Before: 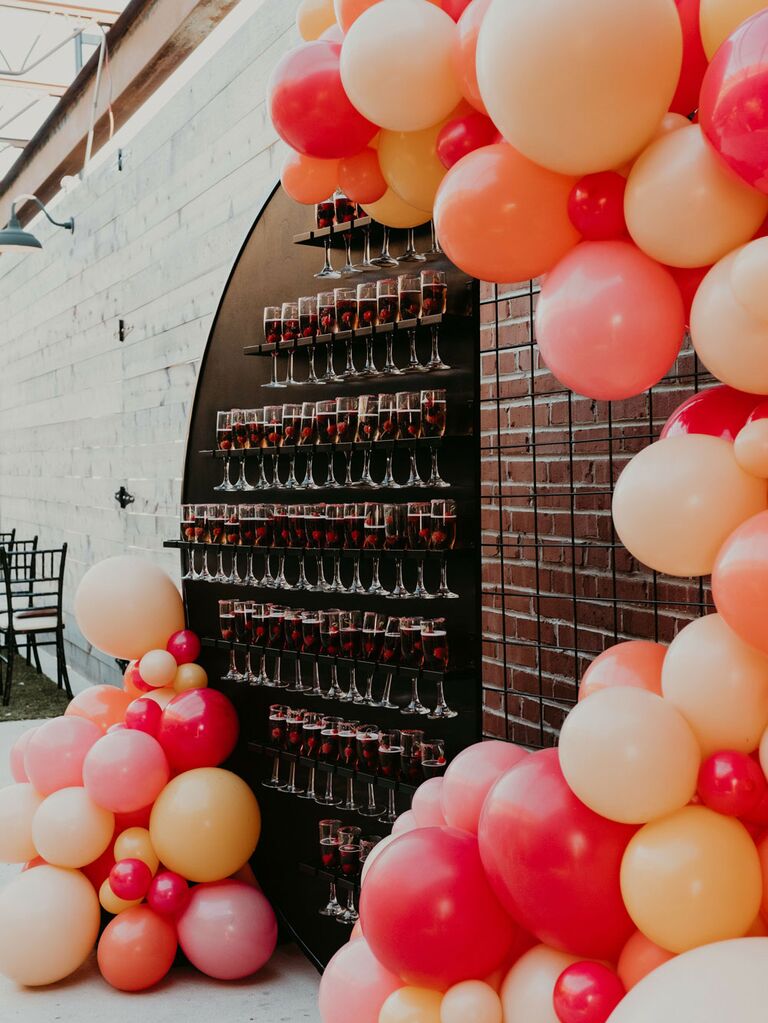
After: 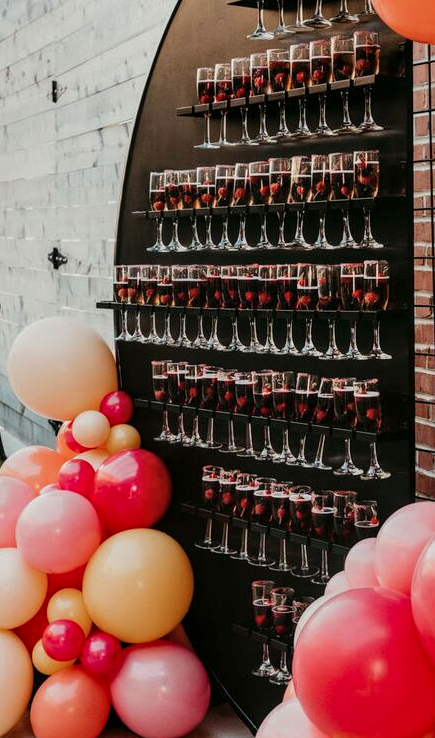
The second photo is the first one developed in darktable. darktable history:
exposure: exposure 0.2 EV, compensate exposure bias true, compensate highlight preservation false
shadows and highlights: soften with gaussian
local contrast: on, module defaults
crop: left 8.794%, top 23.436%, right 34.55%, bottom 4.39%
